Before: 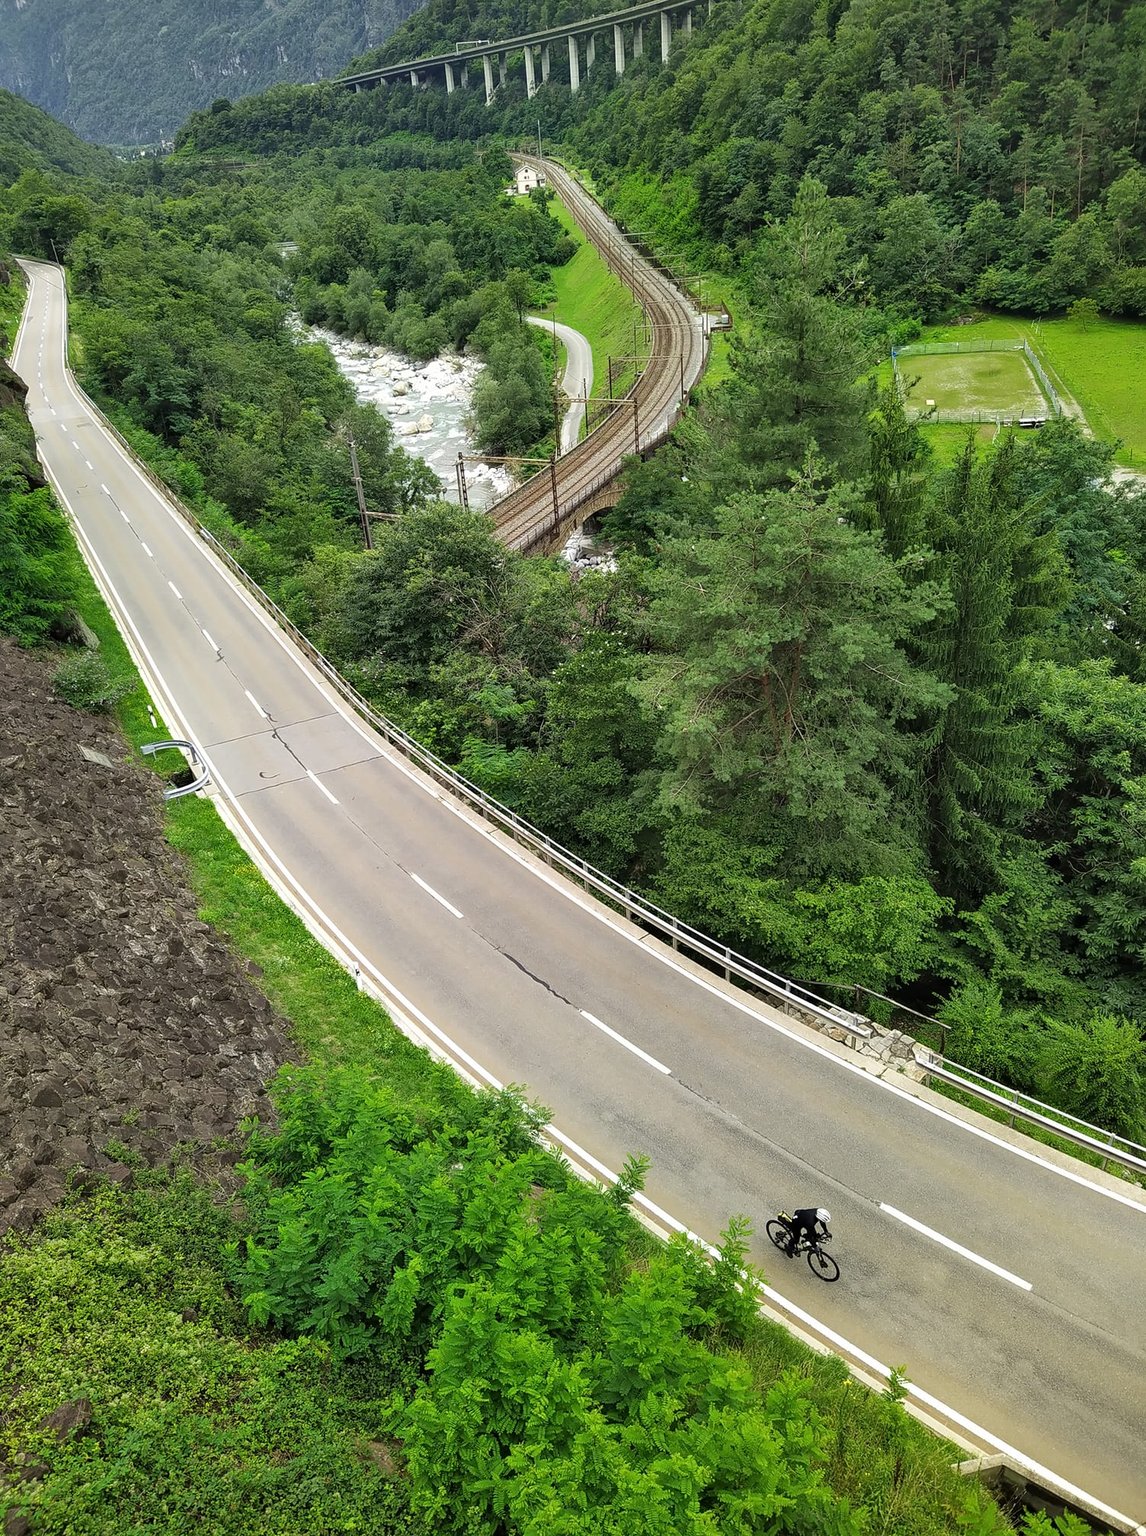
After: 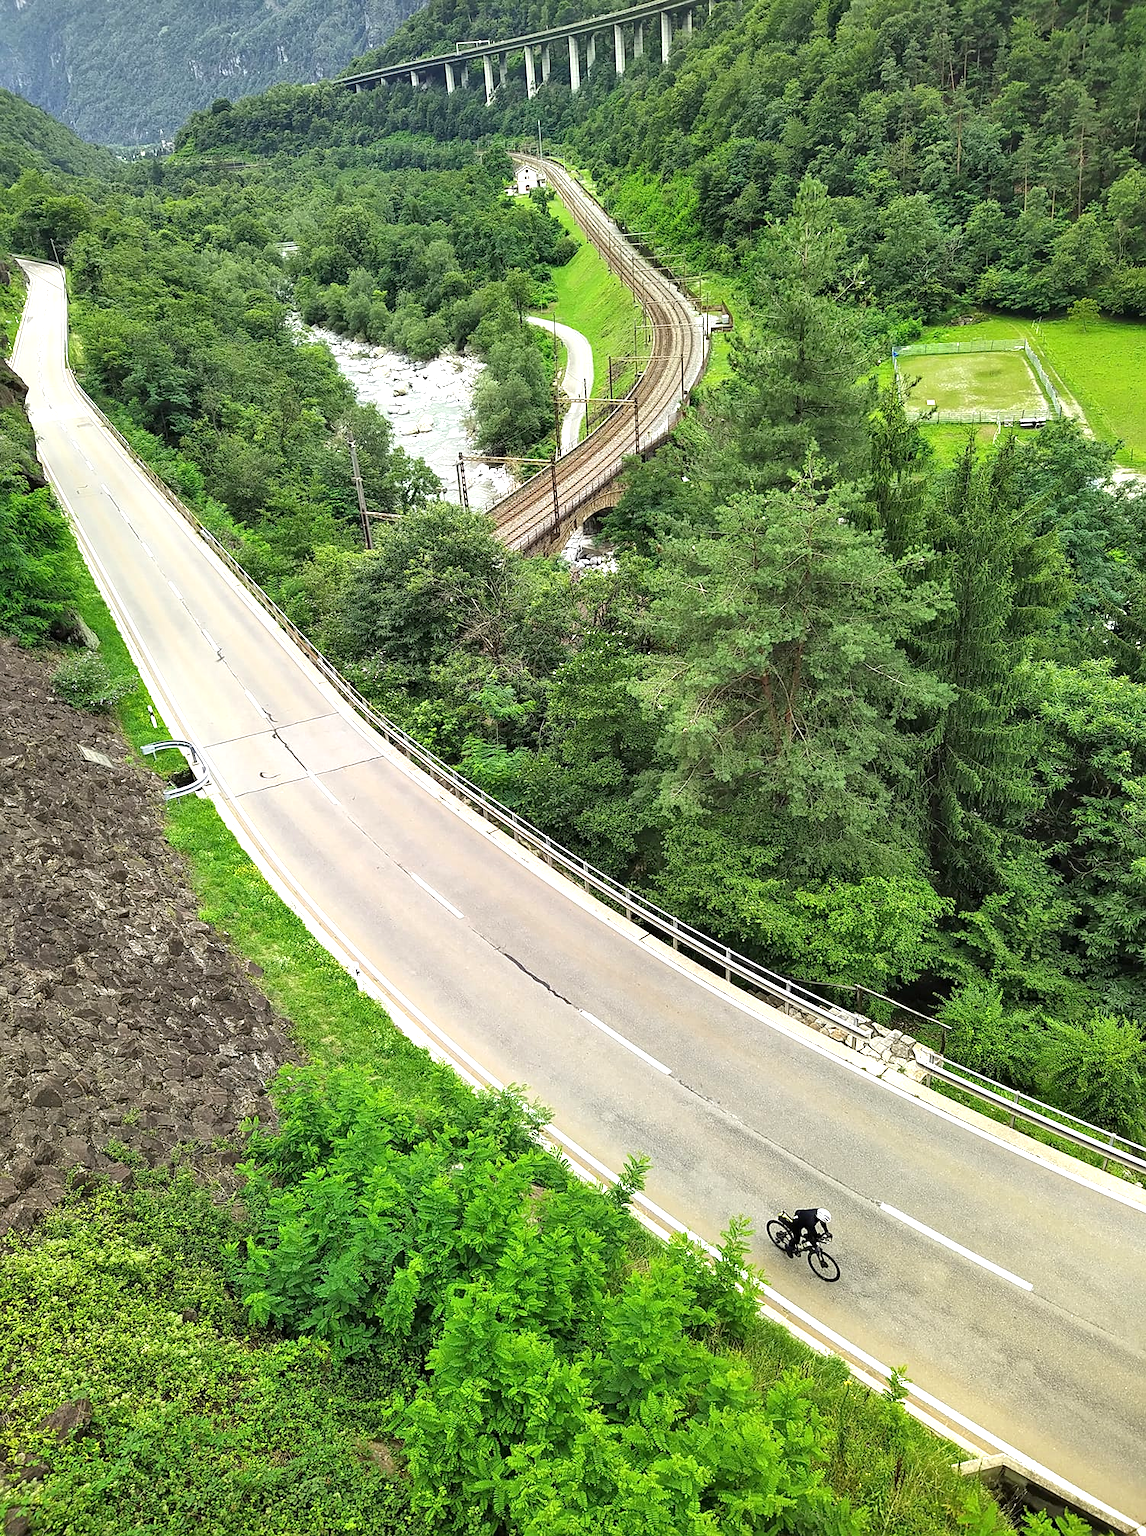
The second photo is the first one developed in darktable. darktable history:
sharpen: amount 0.205
exposure: black level correction 0, exposure 0.692 EV, compensate highlight preservation false
